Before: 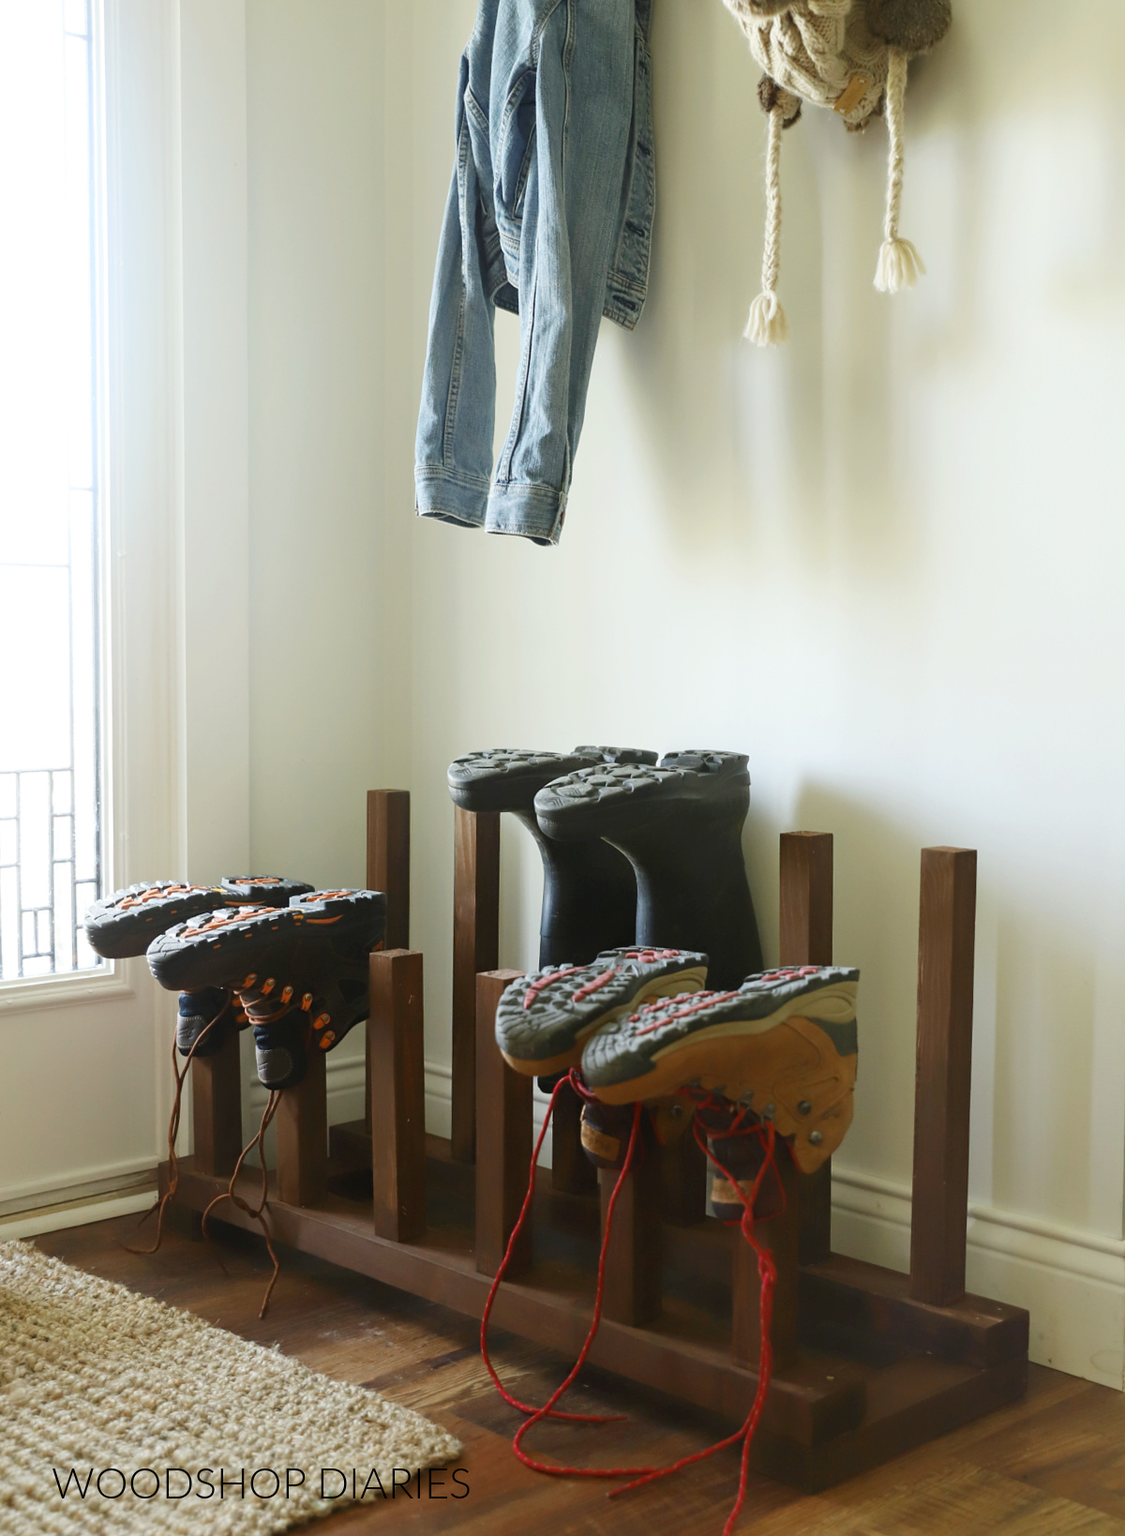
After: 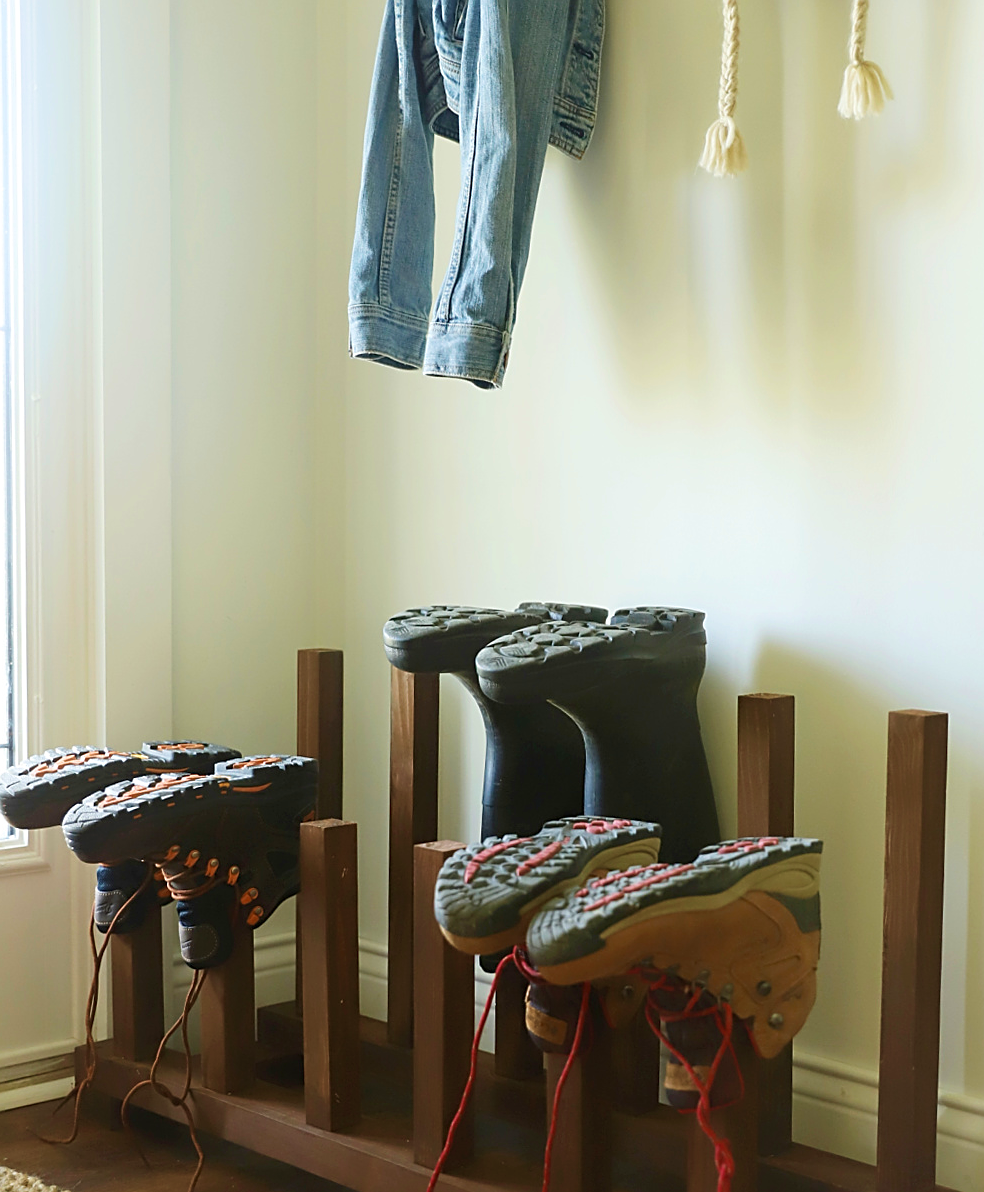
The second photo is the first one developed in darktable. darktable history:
crop: left 7.856%, top 11.836%, right 10.12%, bottom 15.387%
sharpen: on, module defaults
velvia: strength 45%
